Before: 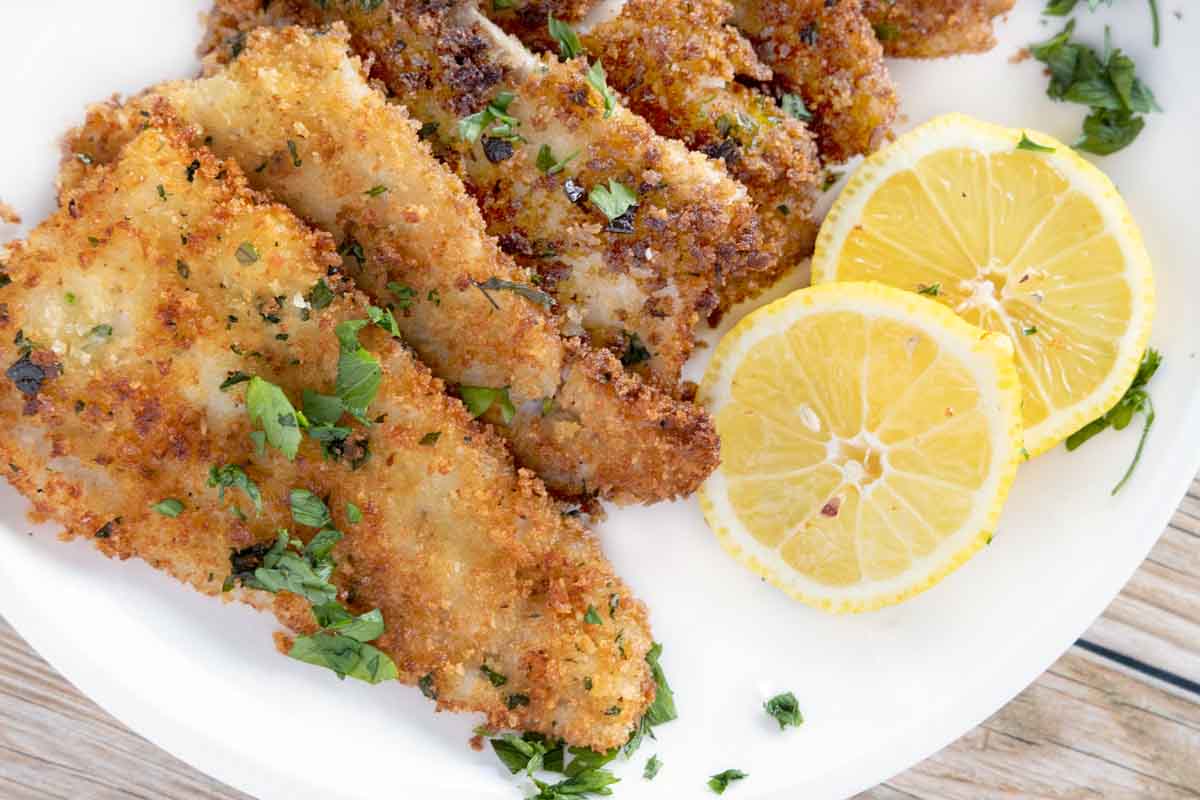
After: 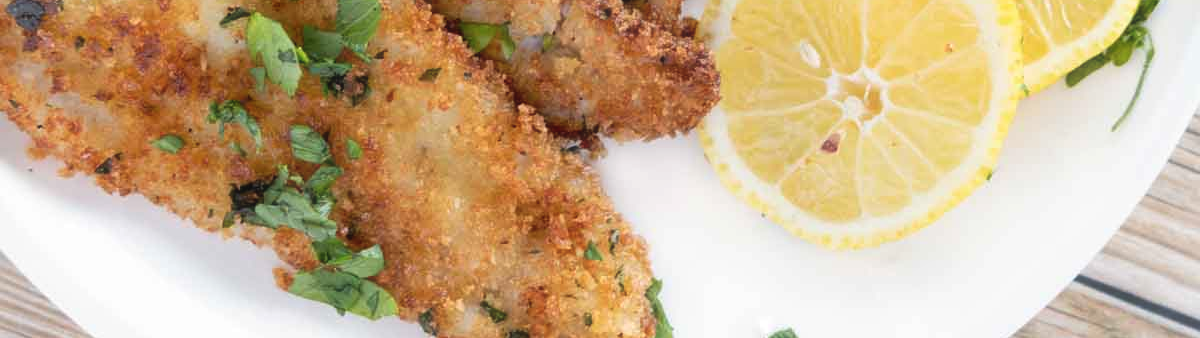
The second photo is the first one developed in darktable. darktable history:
exposure: compensate exposure bias true, compensate highlight preservation false
haze removal: strength -0.11, compatibility mode true, adaptive false
crop: top 45.59%, bottom 12.106%
